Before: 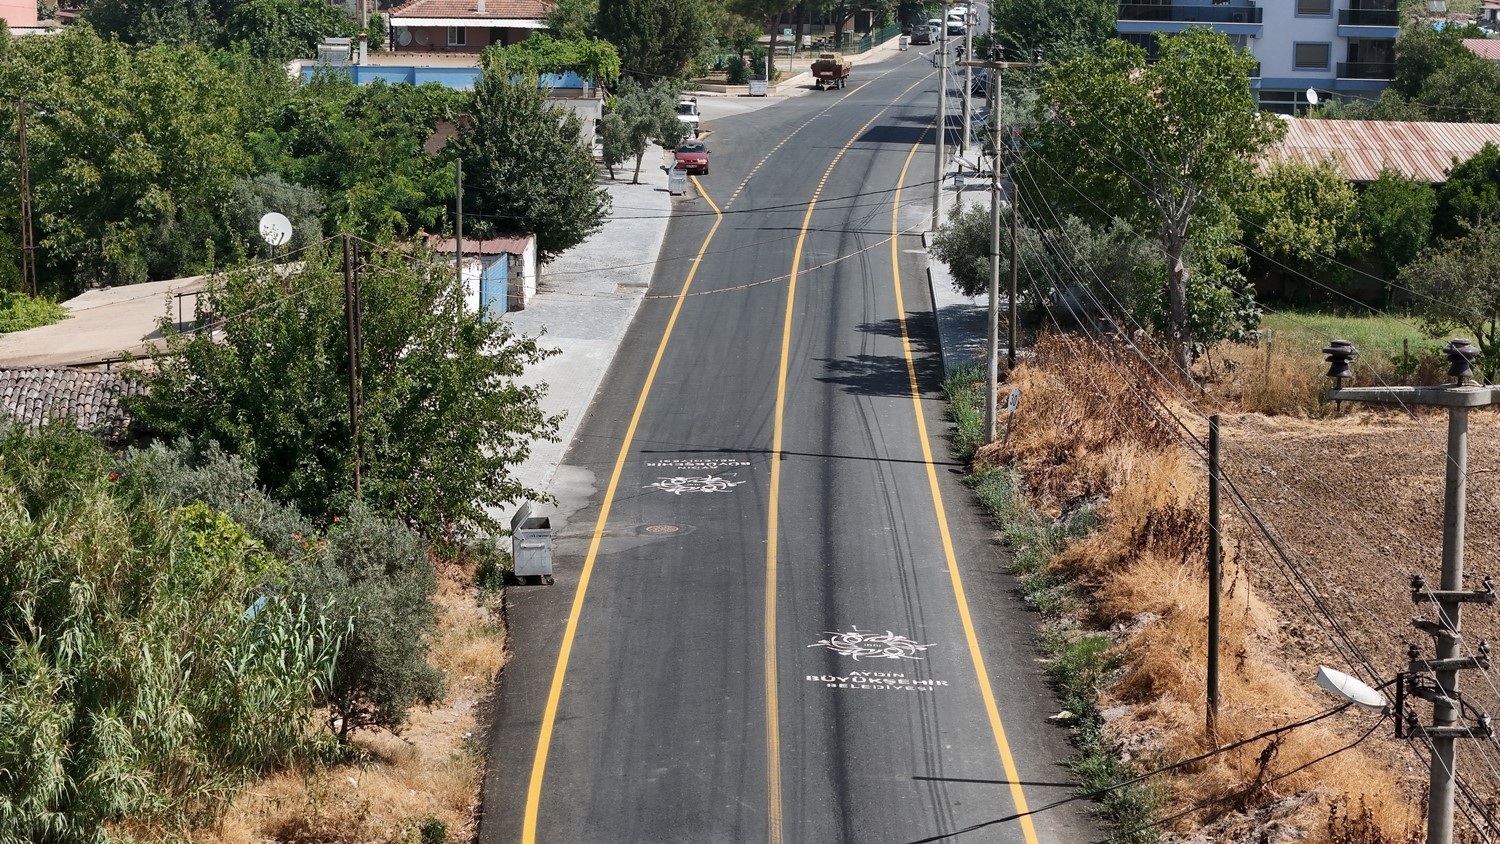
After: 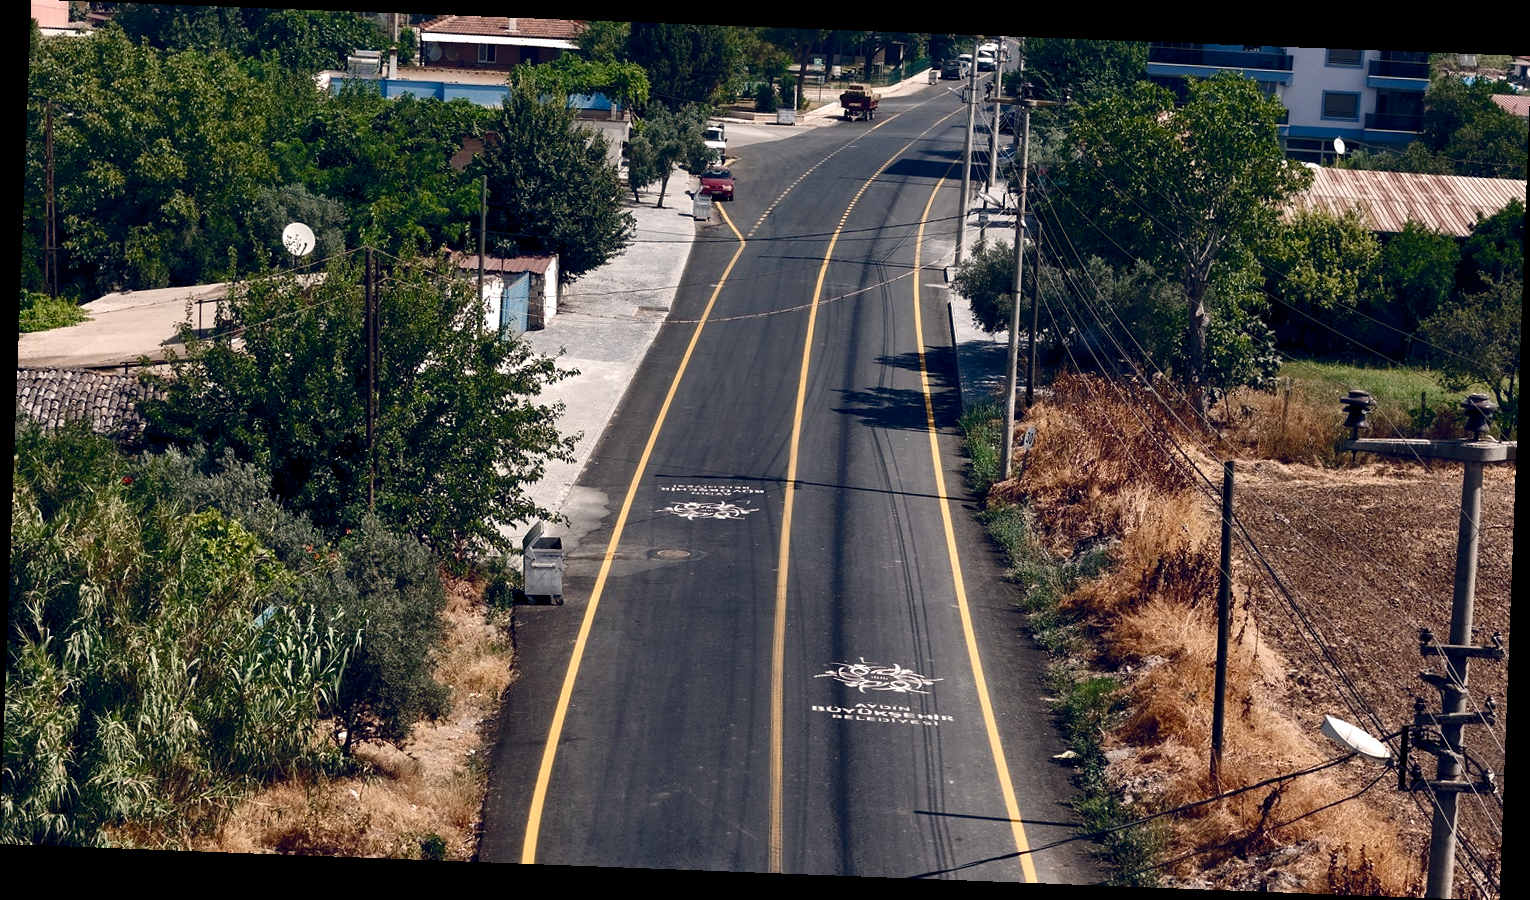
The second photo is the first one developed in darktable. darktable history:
rotate and perspective: rotation 2.17°, automatic cropping off
contrast brightness saturation: brightness -0.2, saturation 0.08
color balance rgb: highlights gain › chroma 2.94%, highlights gain › hue 60.57°, global offset › chroma 0.25%, global offset › hue 256.52°, perceptual saturation grading › global saturation 20%, perceptual saturation grading › highlights -50%, perceptual saturation grading › shadows 30%, contrast 15%
